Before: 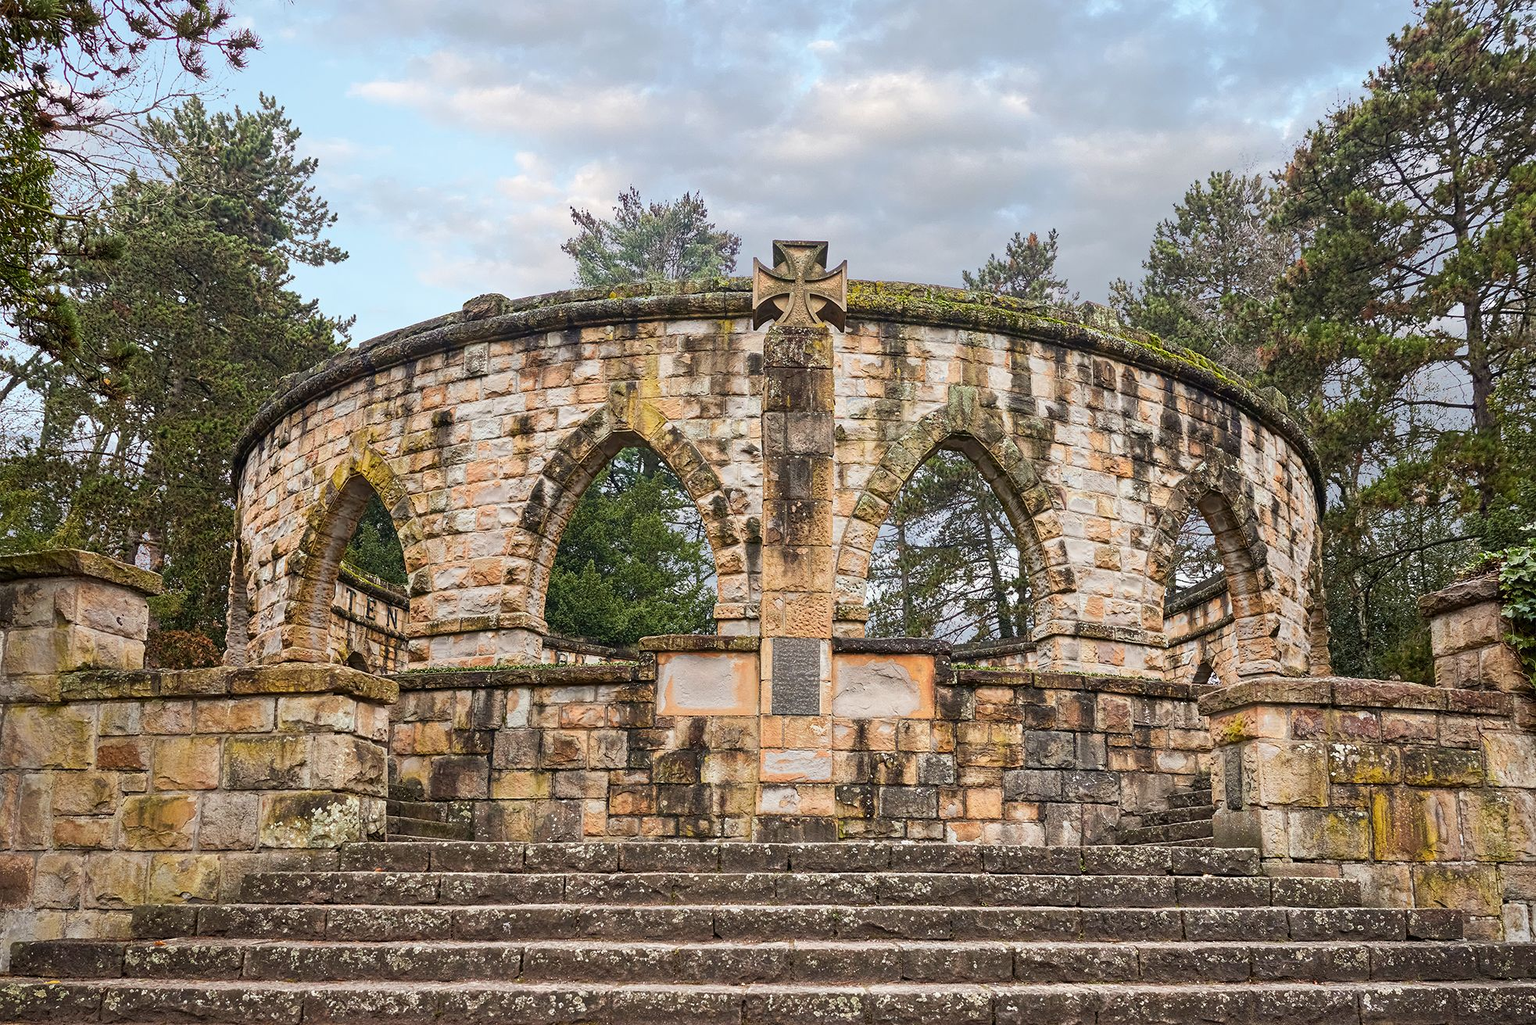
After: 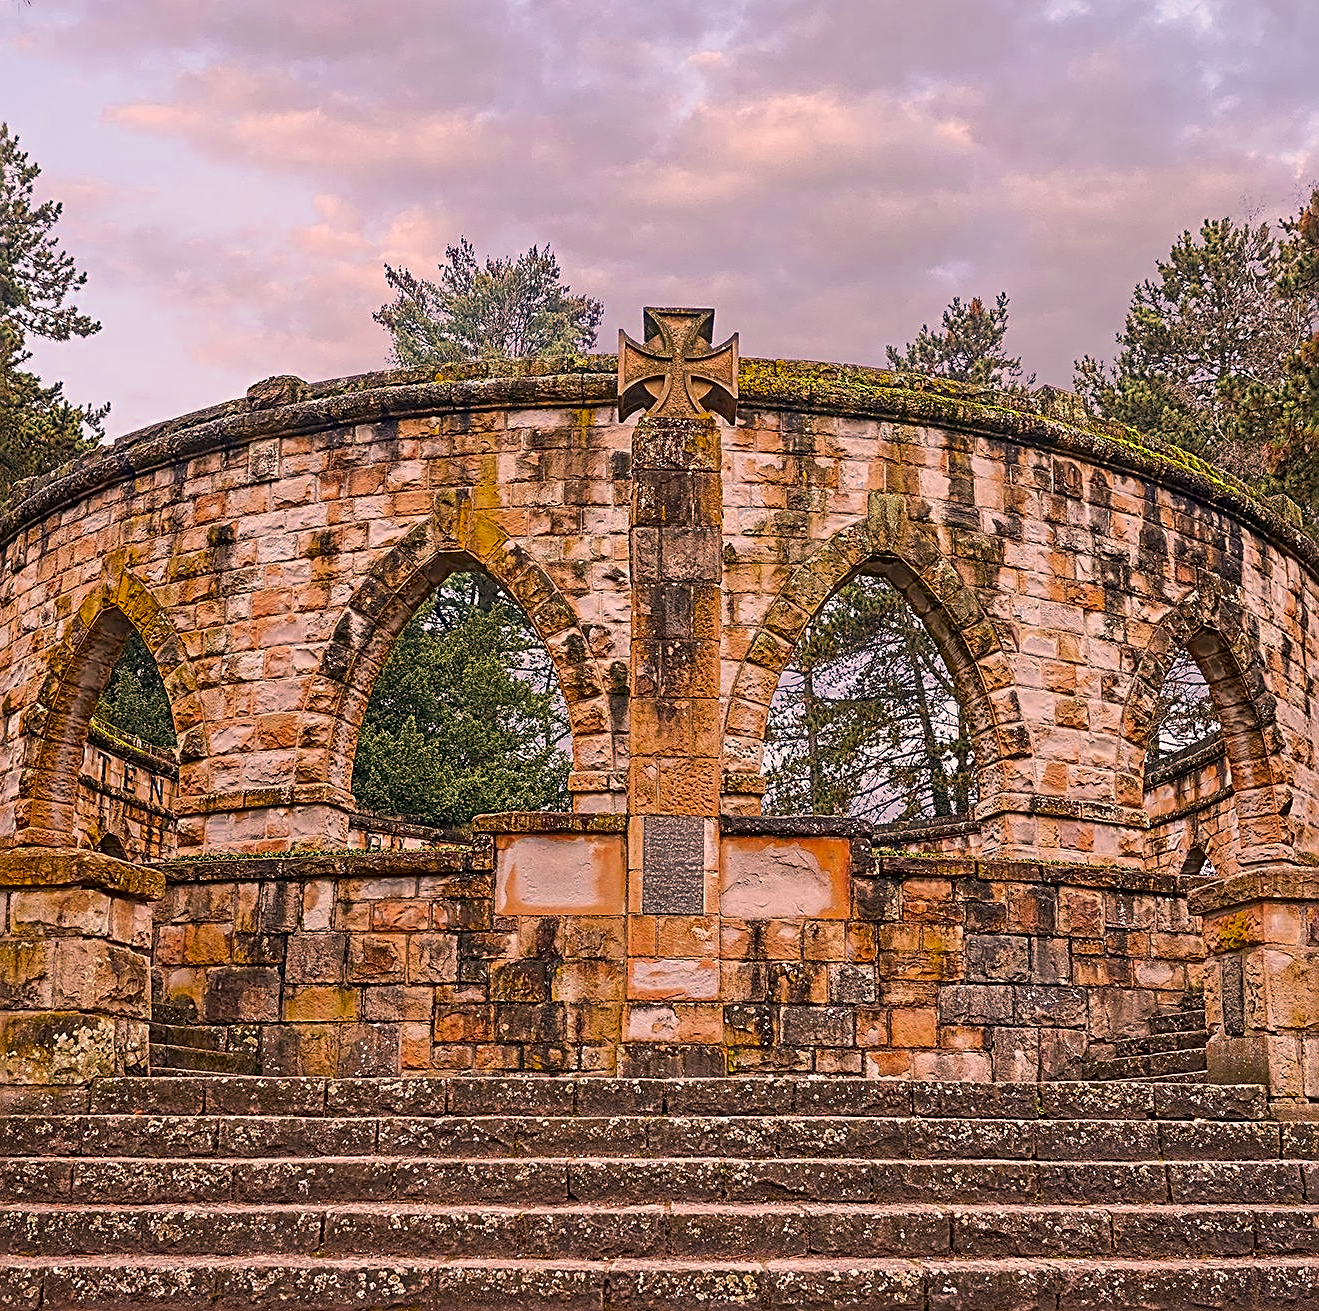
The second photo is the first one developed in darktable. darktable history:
contrast brightness saturation: saturation 0.098
crop and rotate: left 17.6%, right 15.249%
contrast equalizer: y [[0.502, 0.505, 0.512, 0.529, 0.564, 0.588], [0.5 ×6], [0.502, 0.505, 0.512, 0.529, 0.564, 0.588], [0, 0.001, 0.001, 0.004, 0.008, 0.011], [0, 0.001, 0.001, 0.004, 0.008, 0.011]]
color zones: curves: ch0 [(0.11, 0.396) (0.195, 0.36) (0.25, 0.5) (0.303, 0.412) (0.357, 0.544) (0.75, 0.5) (0.967, 0.328)]; ch1 [(0, 0.468) (0.112, 0.512) (0.202, 0.6) (0.25, 0.5) (0.307, 0.352) (0.357, 0.544) (0.75, 0.5) (0.963, 0.524)]
color correction: highlights a* 17.49, highlights b* 18.75
color calibration: illuminant as shot in camera, x 0.358, y 0.373, temperature 4628.91 K
sharpen: radius 2.617, amount 0.687
